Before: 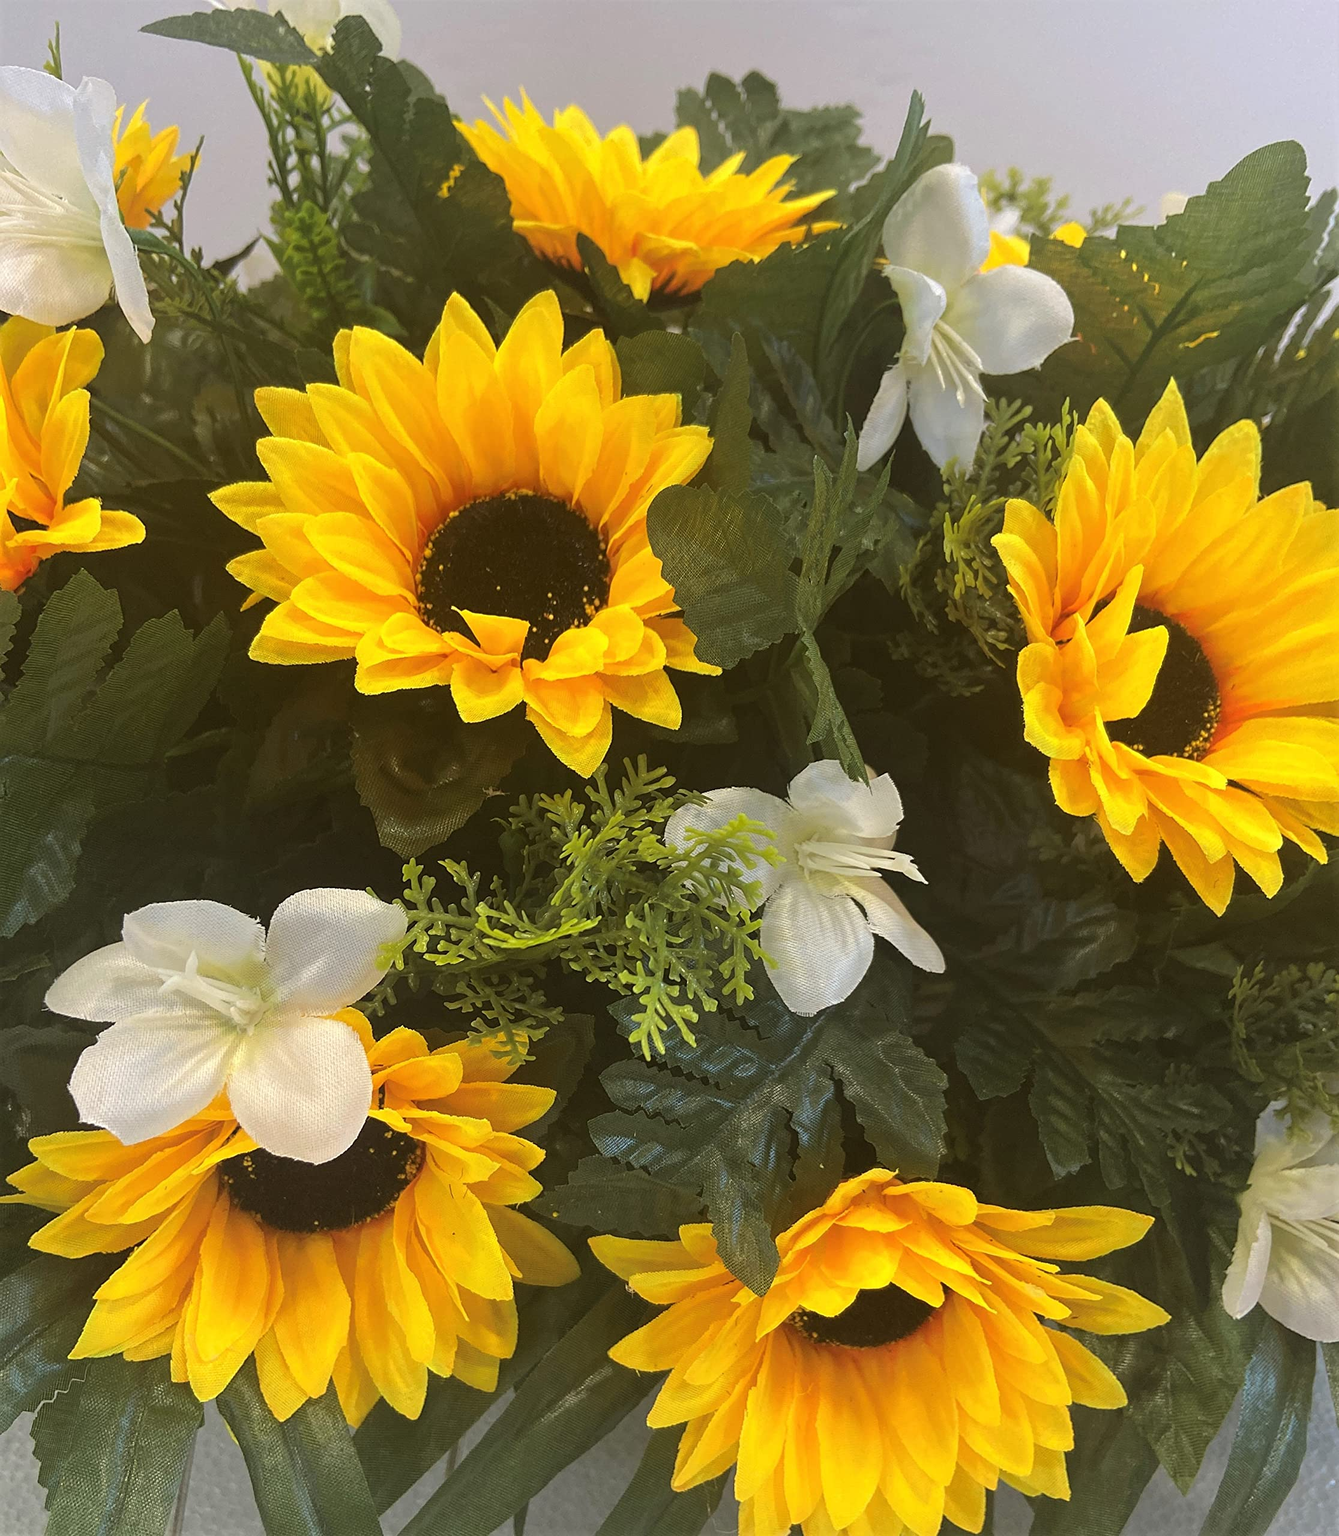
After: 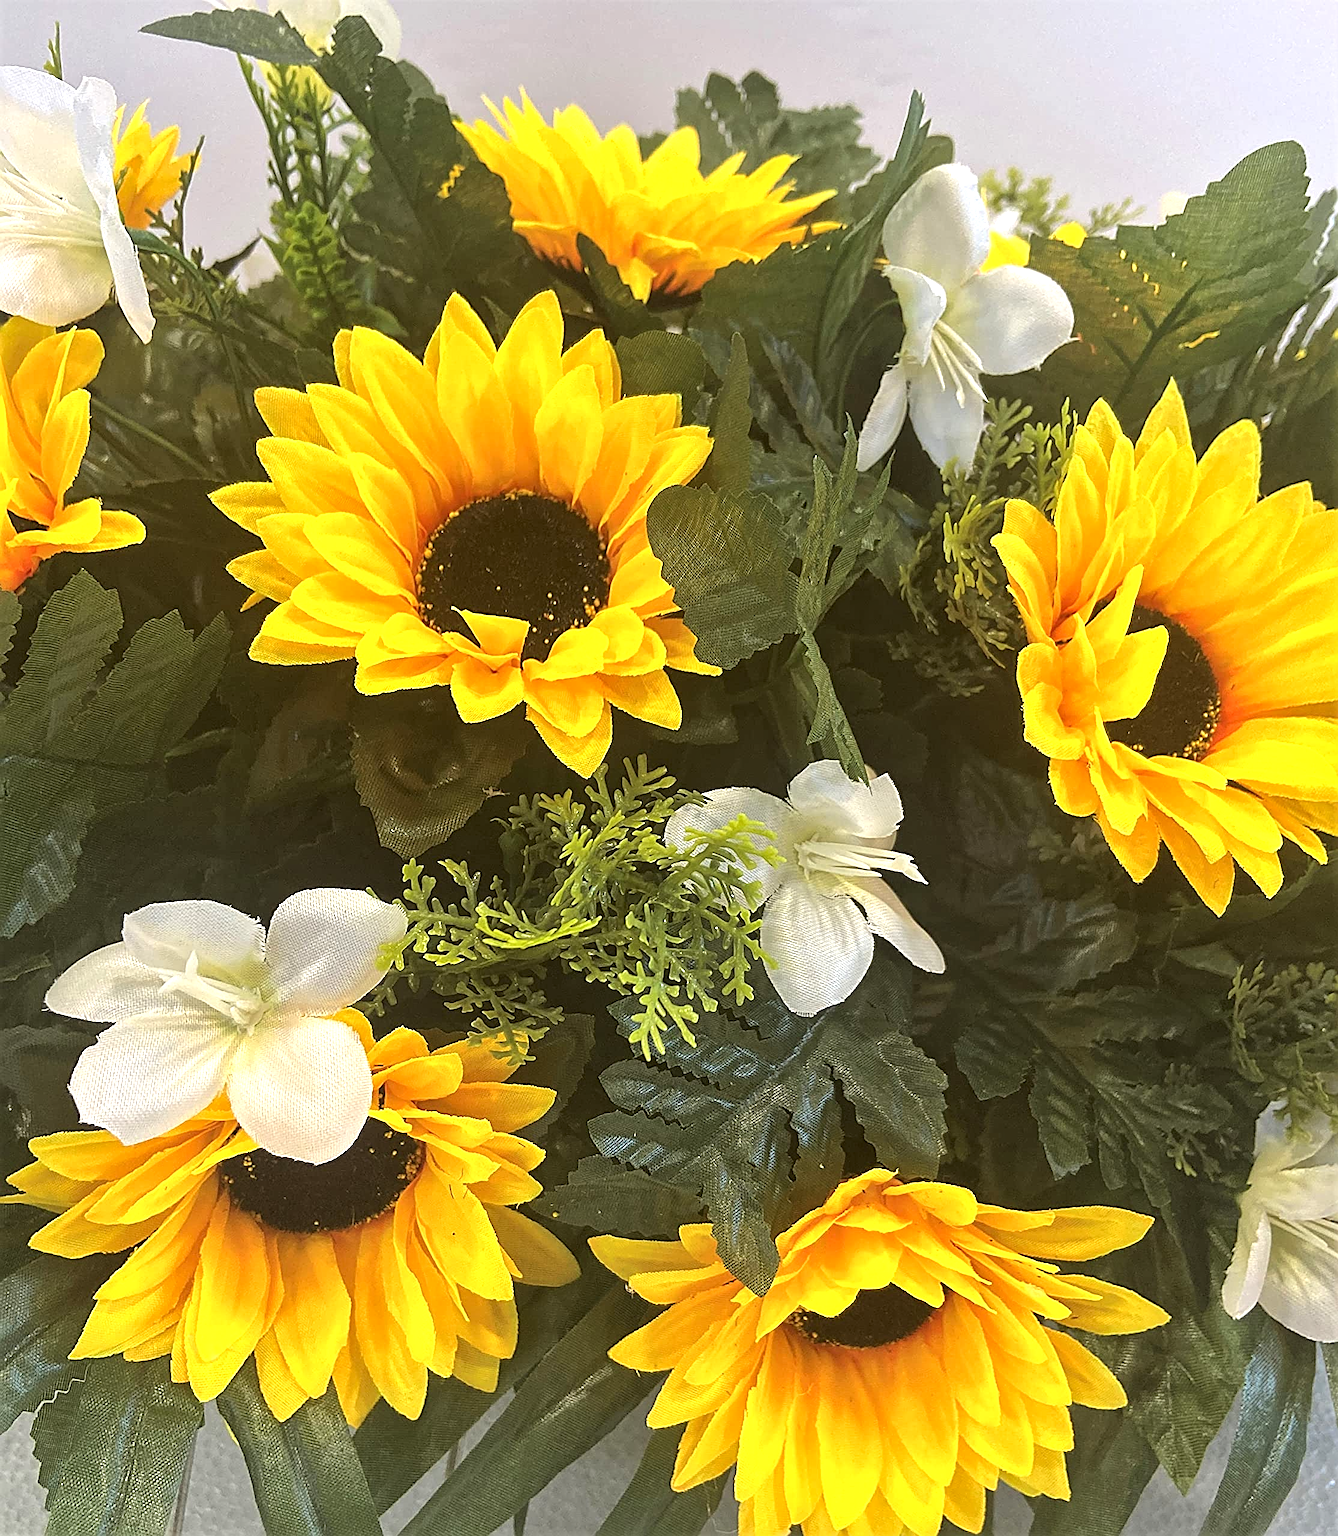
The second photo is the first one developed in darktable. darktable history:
sharpen: radius 2.533, amount 0.619
local contrast: mode bilateral grid, contrast 20, coarseness 51, detail 138%, midtone range 0.2
exposure: black level correction 0, exposure 0.499 EV, compensate exposure bias true, compensate highlight preservation false
color calibration: gray › normalize channels true, illuminant same as pipeline (D50), adaptation XYZ, x 0.346, y 0.357, temperature 5022.75 K, gamut compression 0.008
